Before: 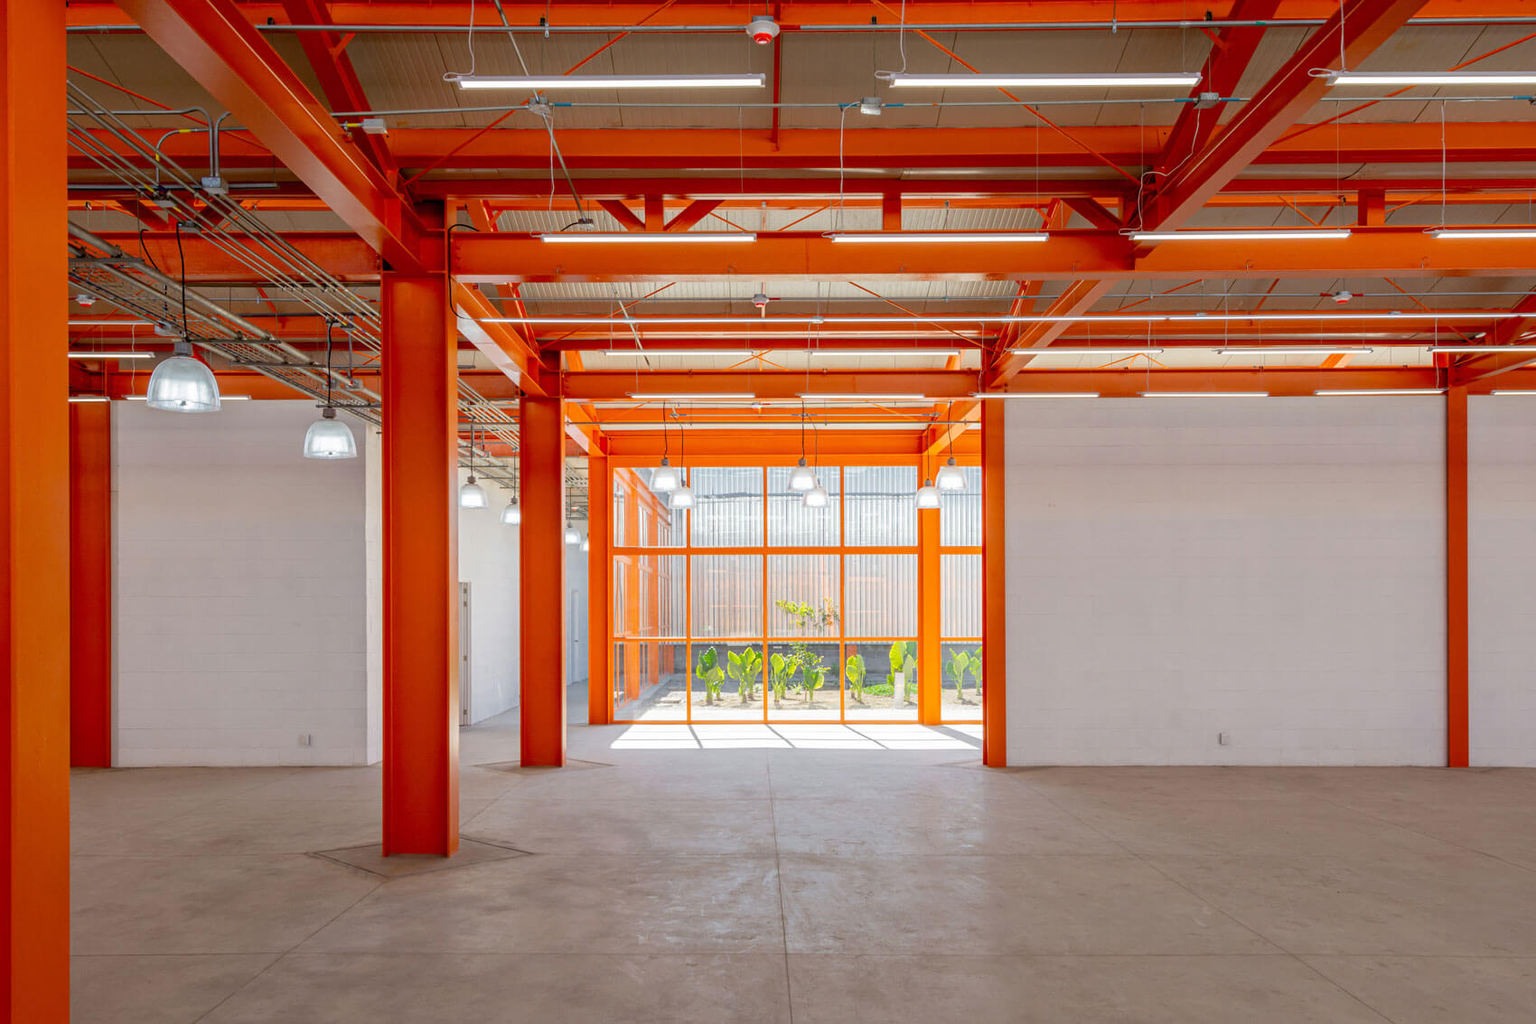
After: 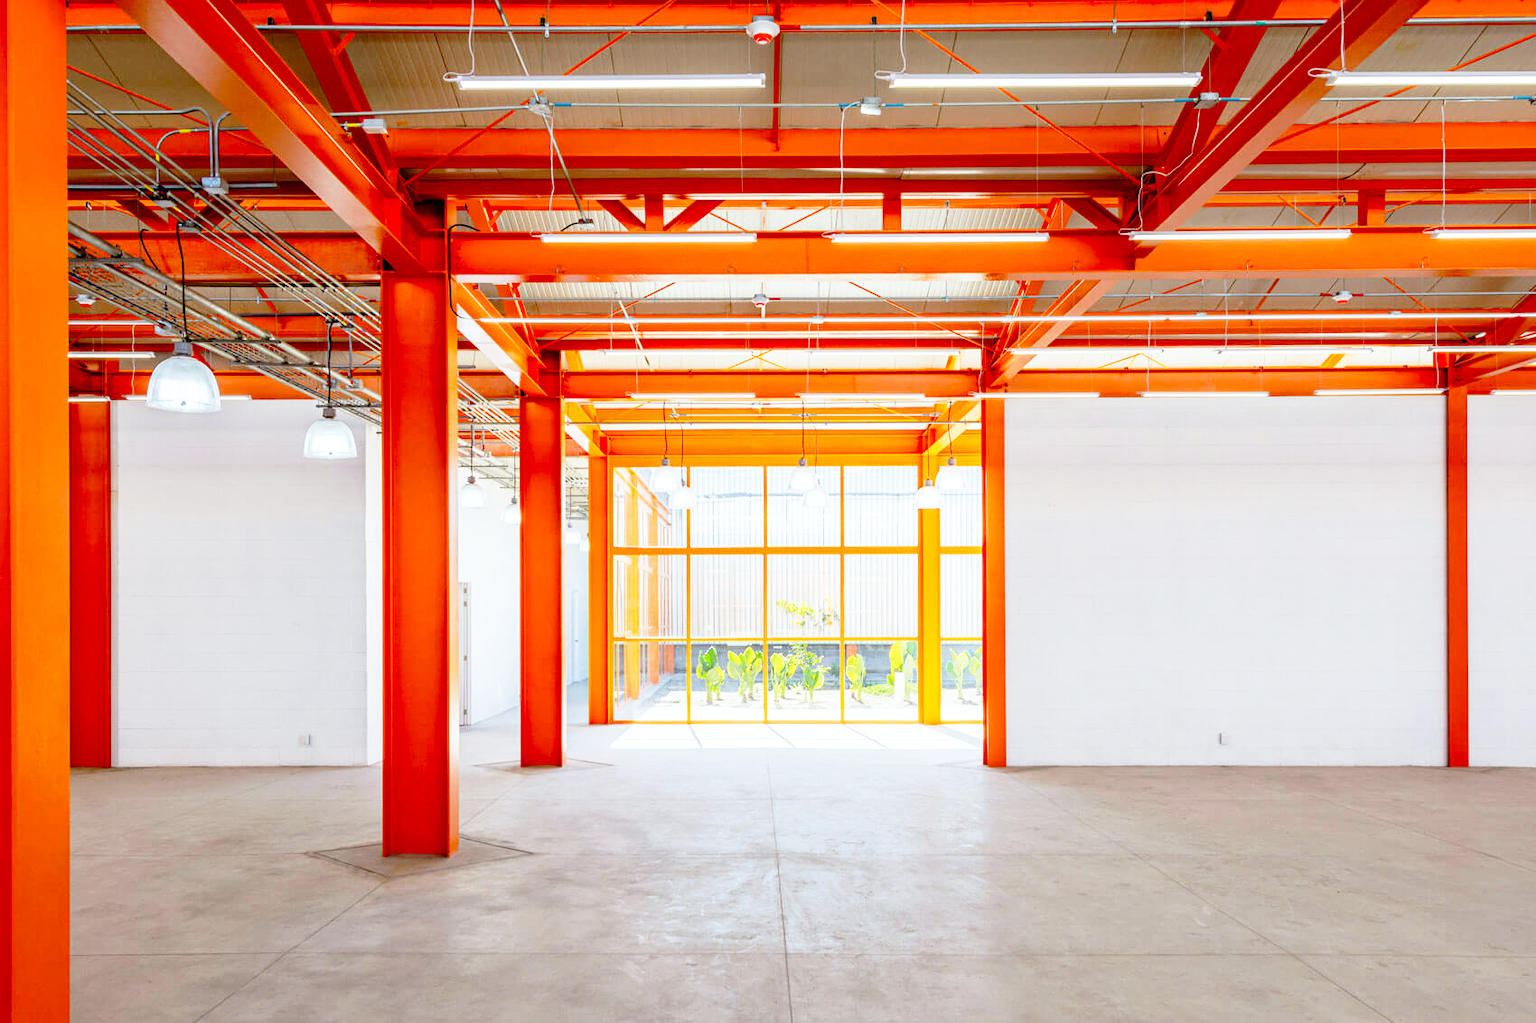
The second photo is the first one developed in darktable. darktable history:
white balance: red 0.925, blue 1.046
base curve: curves: ch0 [(0, 0) (0.012, 0.01) (0.073, 0.168) (0.31, 0.711) (0.645, 0.957) (1, 1)], preserve colors none
